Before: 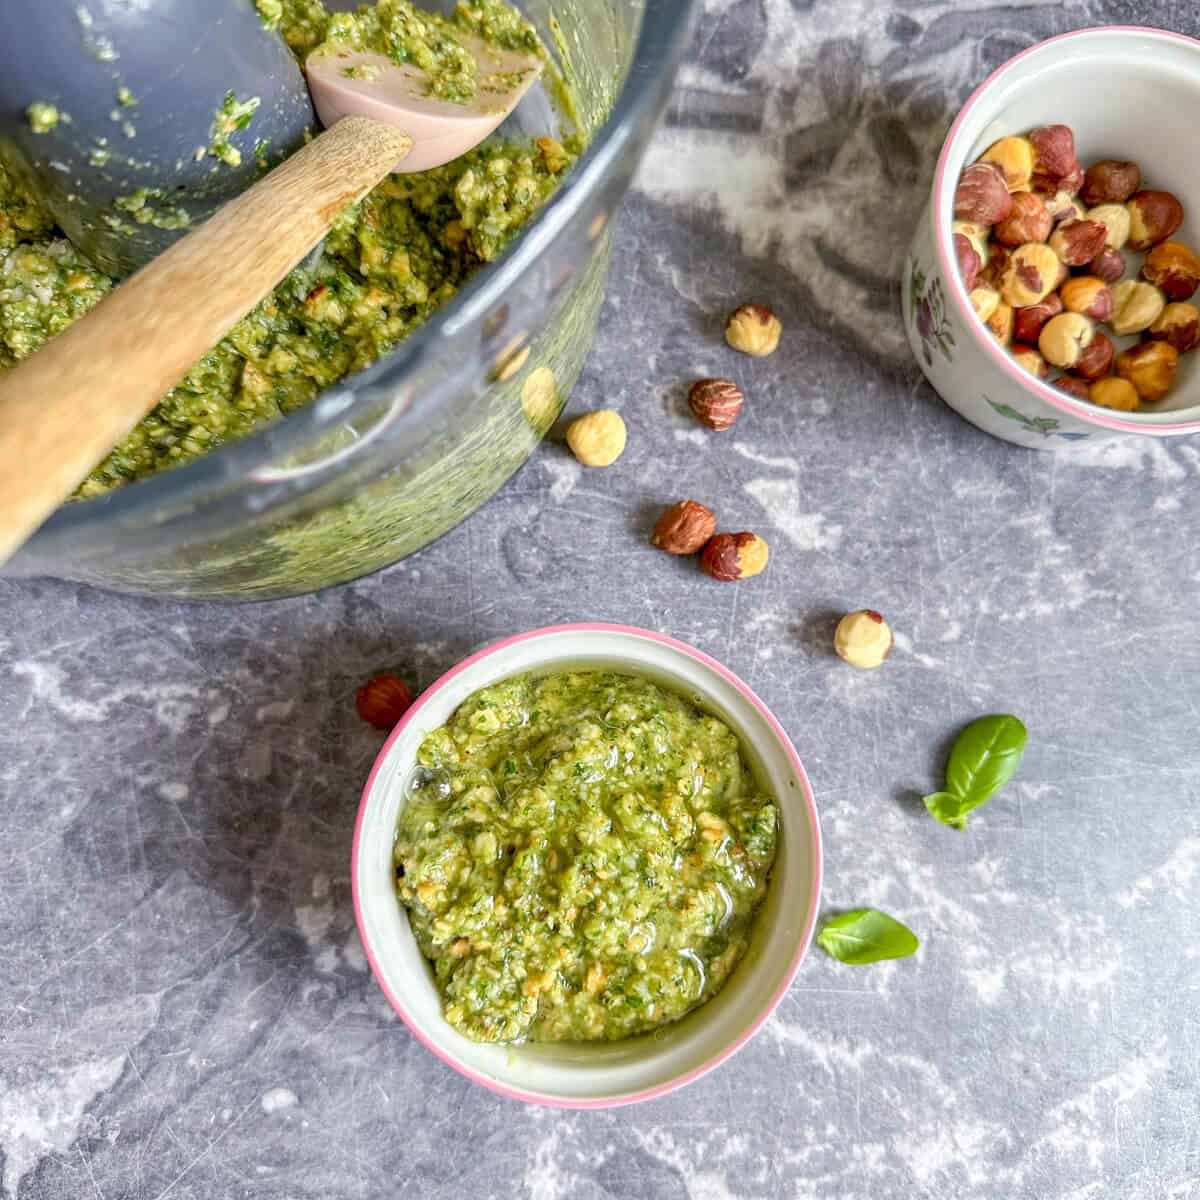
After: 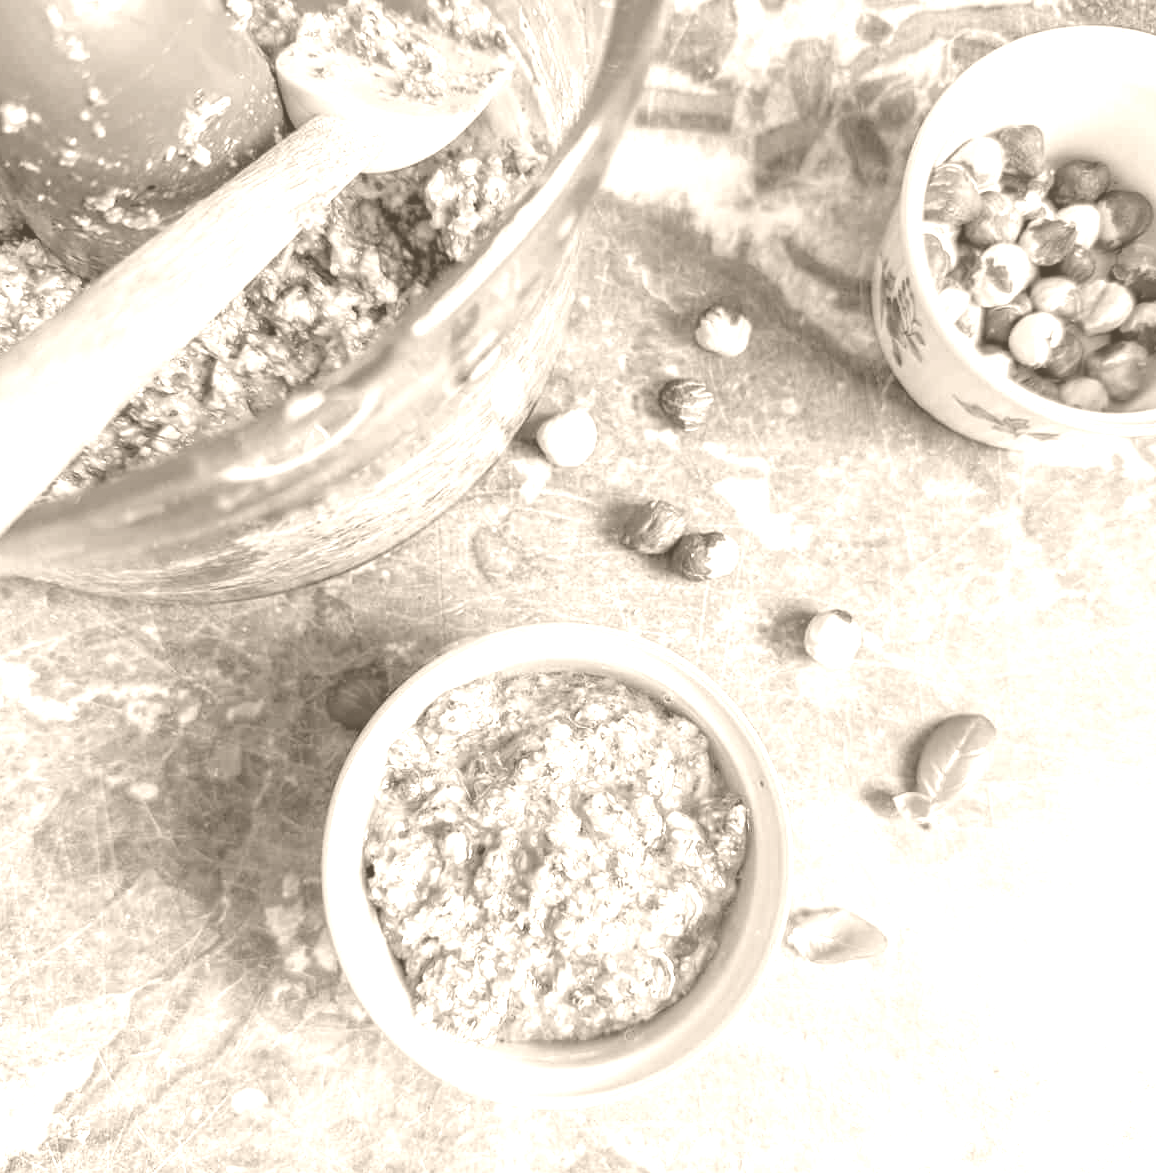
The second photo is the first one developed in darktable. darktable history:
crop and rotate: left 2.536%, right 1.107%, bottom 2.246%
colorize: hue 34.49°, saturation 35.33%, source mix 100%, version 1
